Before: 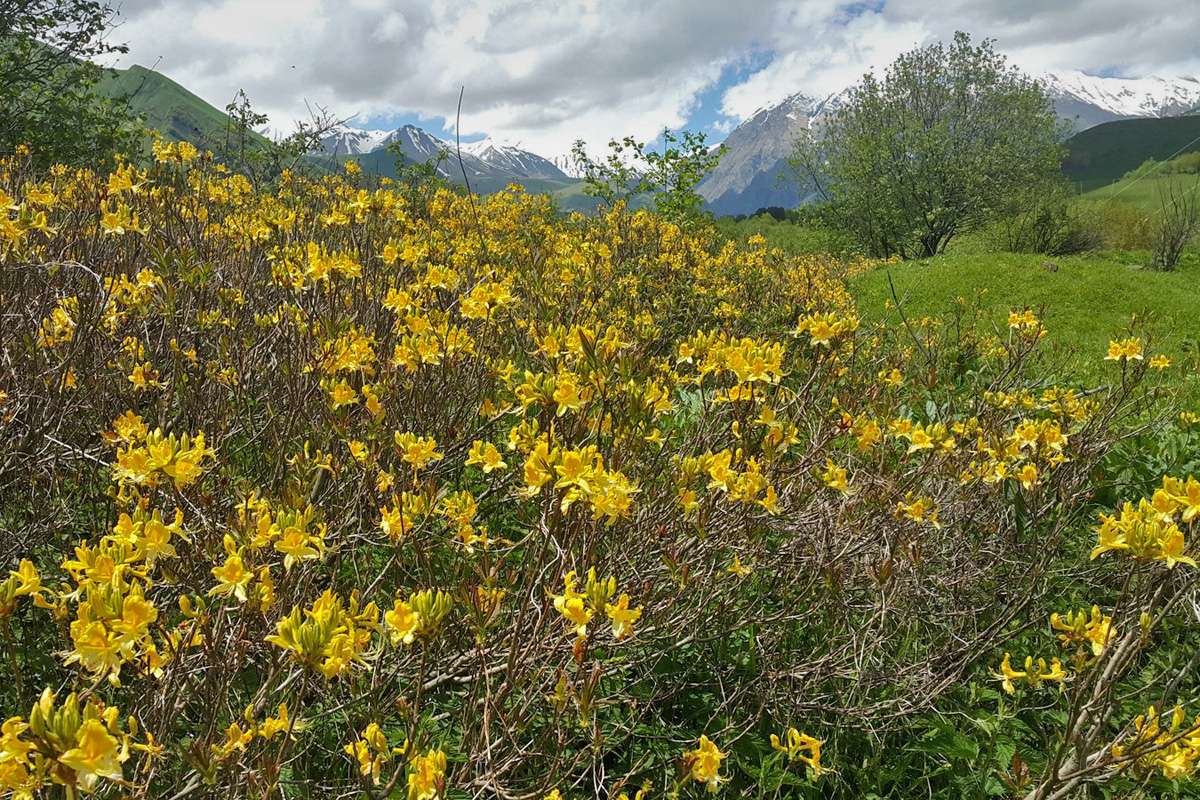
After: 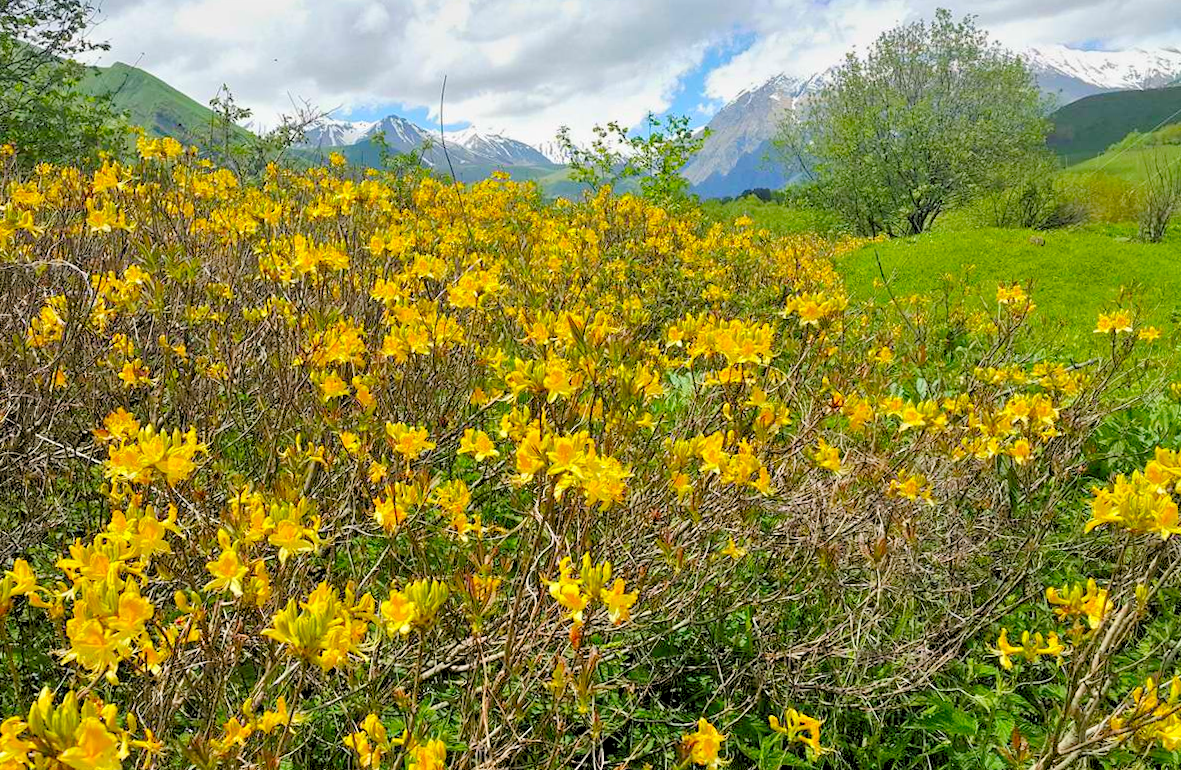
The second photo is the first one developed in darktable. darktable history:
color balance: output saturation 120%
levels: levels [0.093, 0.434, 0.988]
color calibration: illuminant same as pipeline (D50), adaptation none (bypass)
base curve: curves: ch0 [(0, 0) (0.472, 0.455) (1, 1)], preserve colors none
rotate and perspective: rotation -1.42°, crop left 0.016, crop right 0.984, crop top 0.035, crop bottom 0.965
